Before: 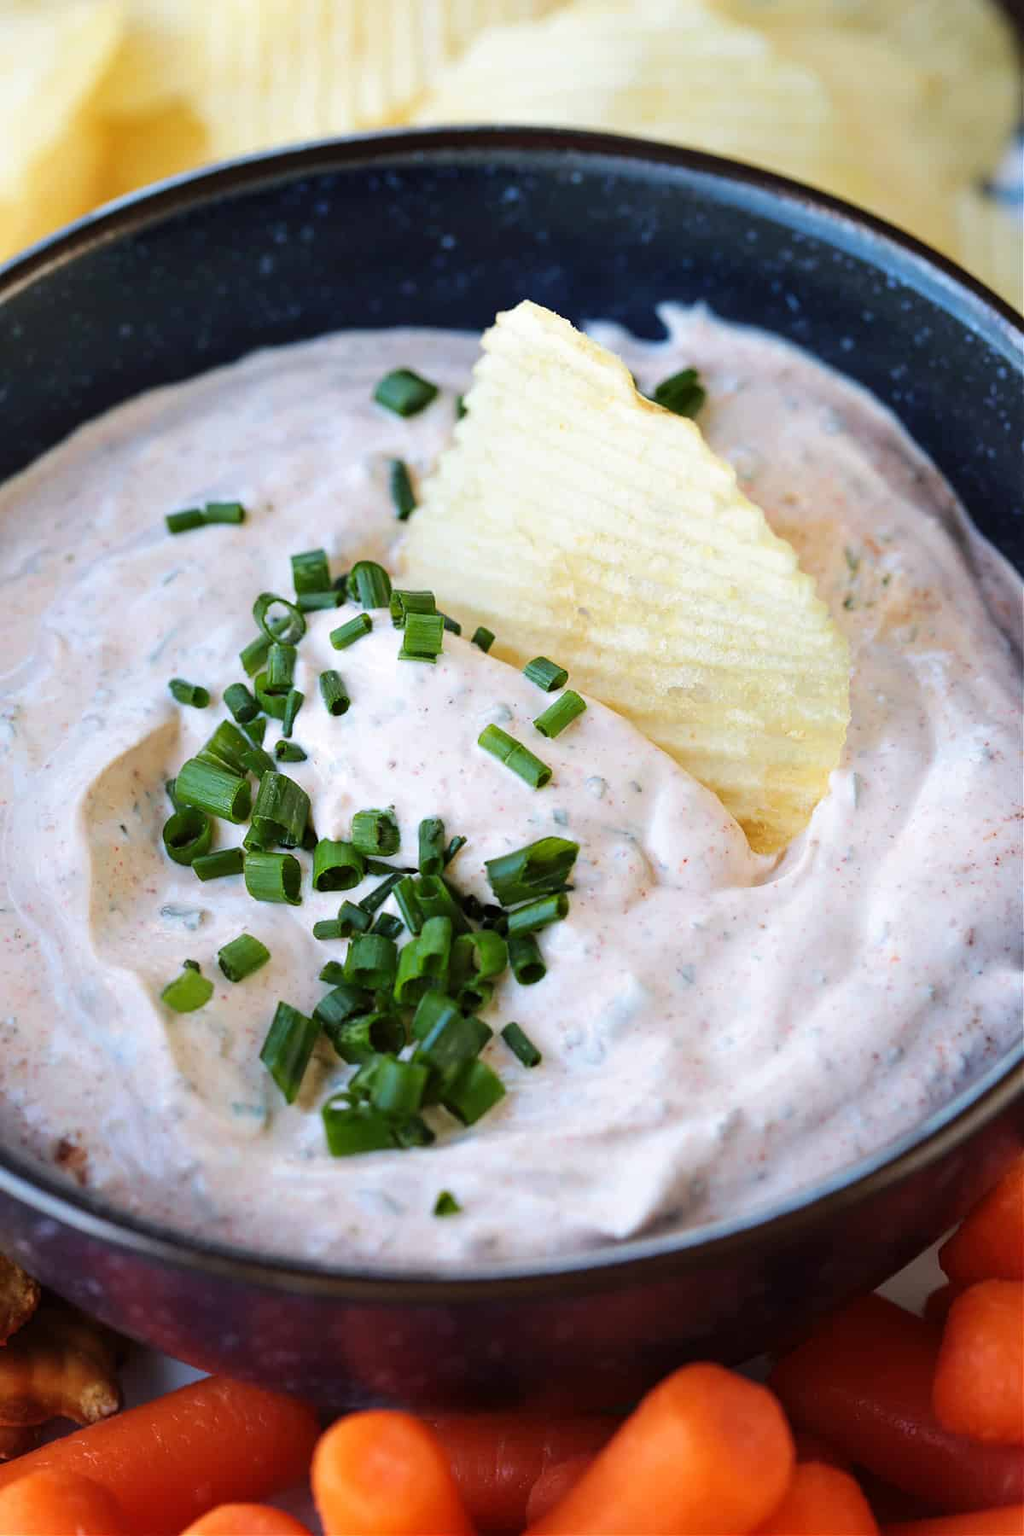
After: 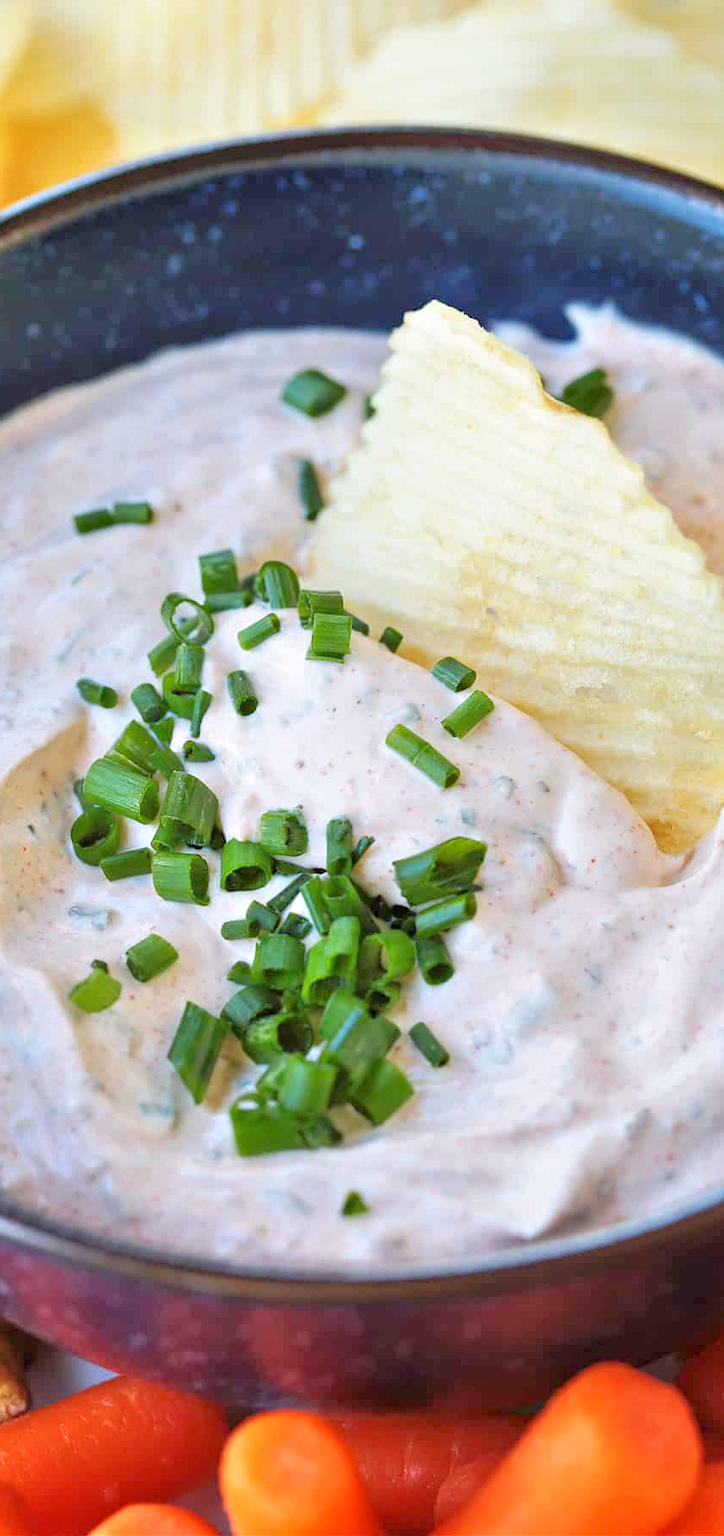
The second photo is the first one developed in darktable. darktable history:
tone equalizer: -8 EV 2 EV, -7 EV 2 EV, -6 EV 2 EV, -5 EV 2 EV, -4 EV 2 EV, -3 EV 1.5 EV, -2 EV 1 EV, -1 EV 0.5 EV
crop and rotate: left 9.061%, right 20.142%
